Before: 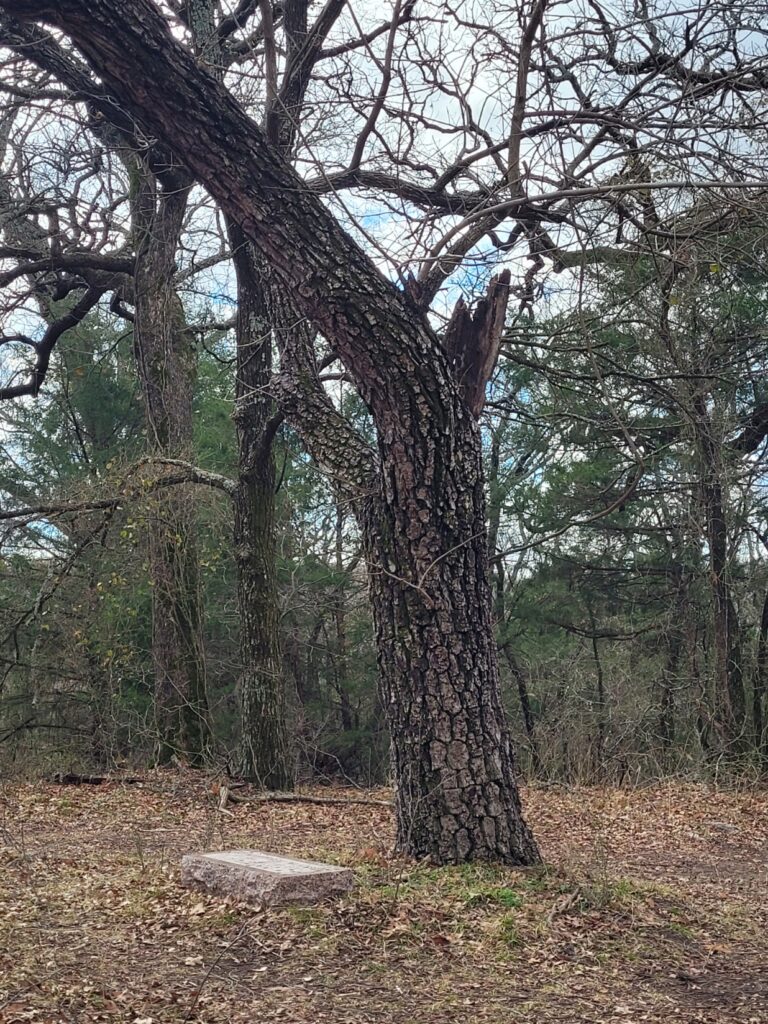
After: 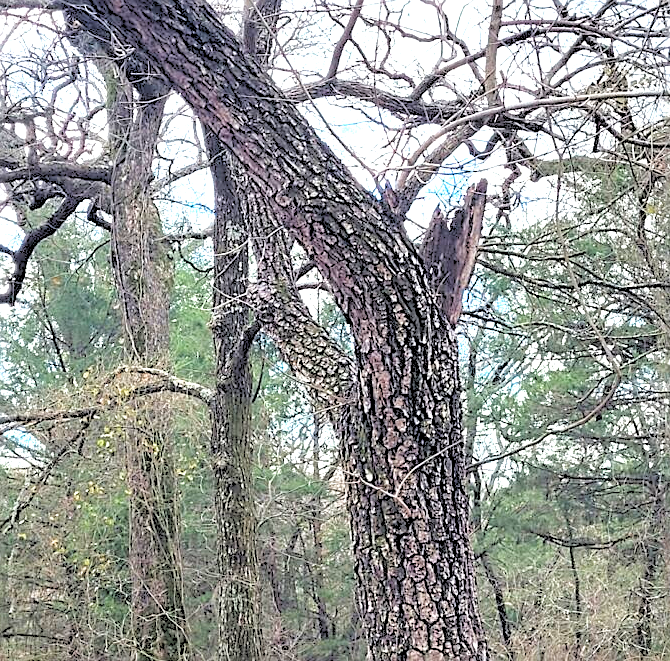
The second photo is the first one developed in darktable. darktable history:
rgb levels: levels [[0.027, 0.429, 0.996], [0, 0.5, 1], [0, 0.5, 1]]
sharpen: on, module defaults
crop: left 3.015%, top 8.969%, right 9.647%, bottom 26.457%
exposure: black level correction 0, exposure 1.5 EV, compensate exposure bias true, compensate highlight preservation false
